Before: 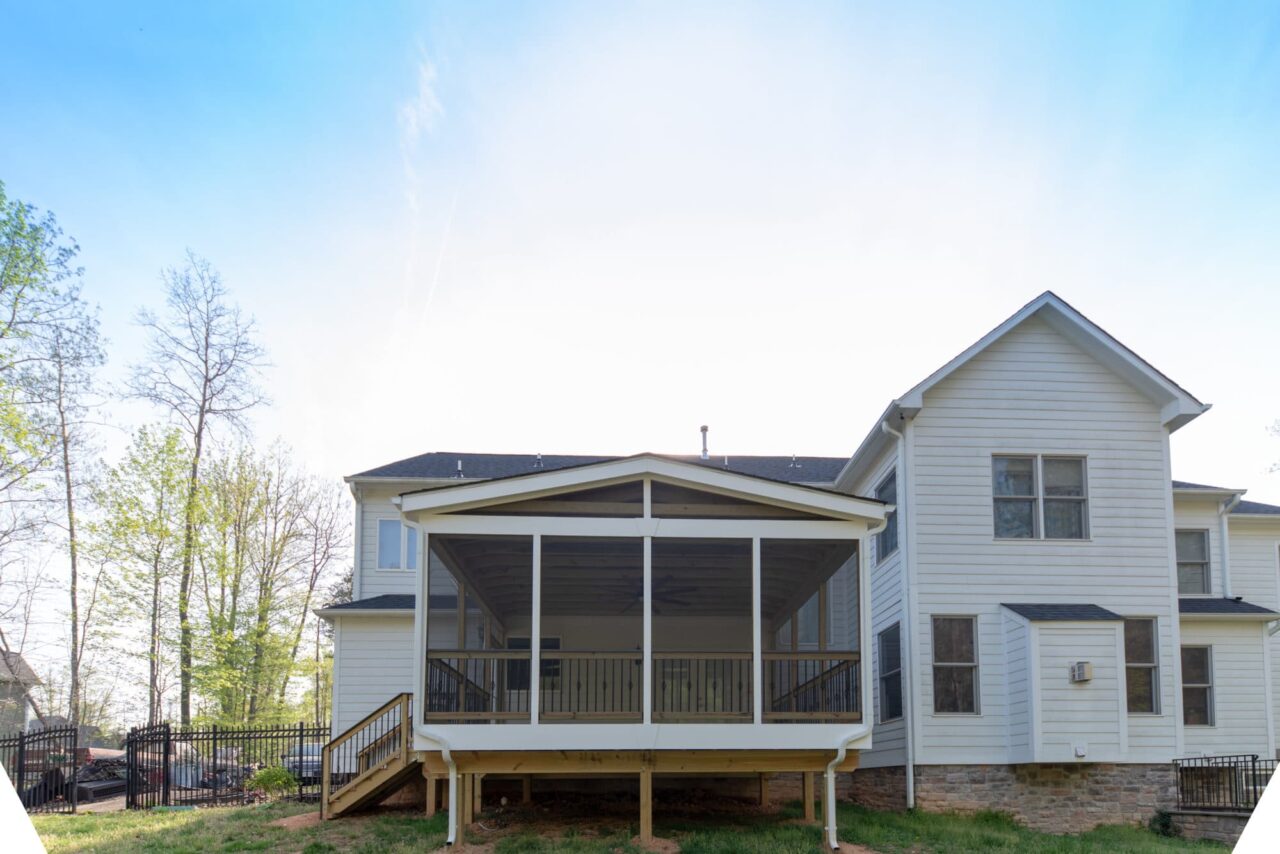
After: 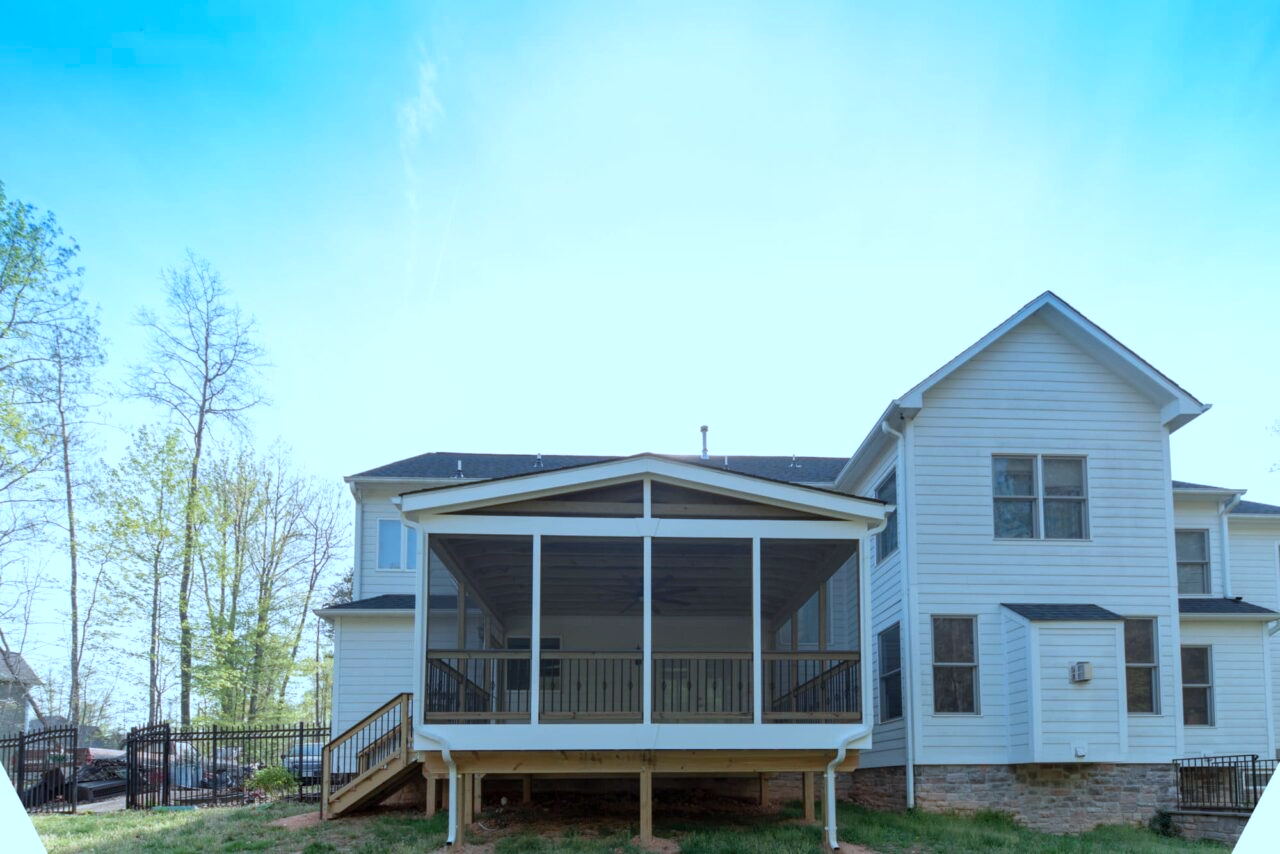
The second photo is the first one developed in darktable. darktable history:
color correction: highlights a* -9.72, highlights b* -21.88
